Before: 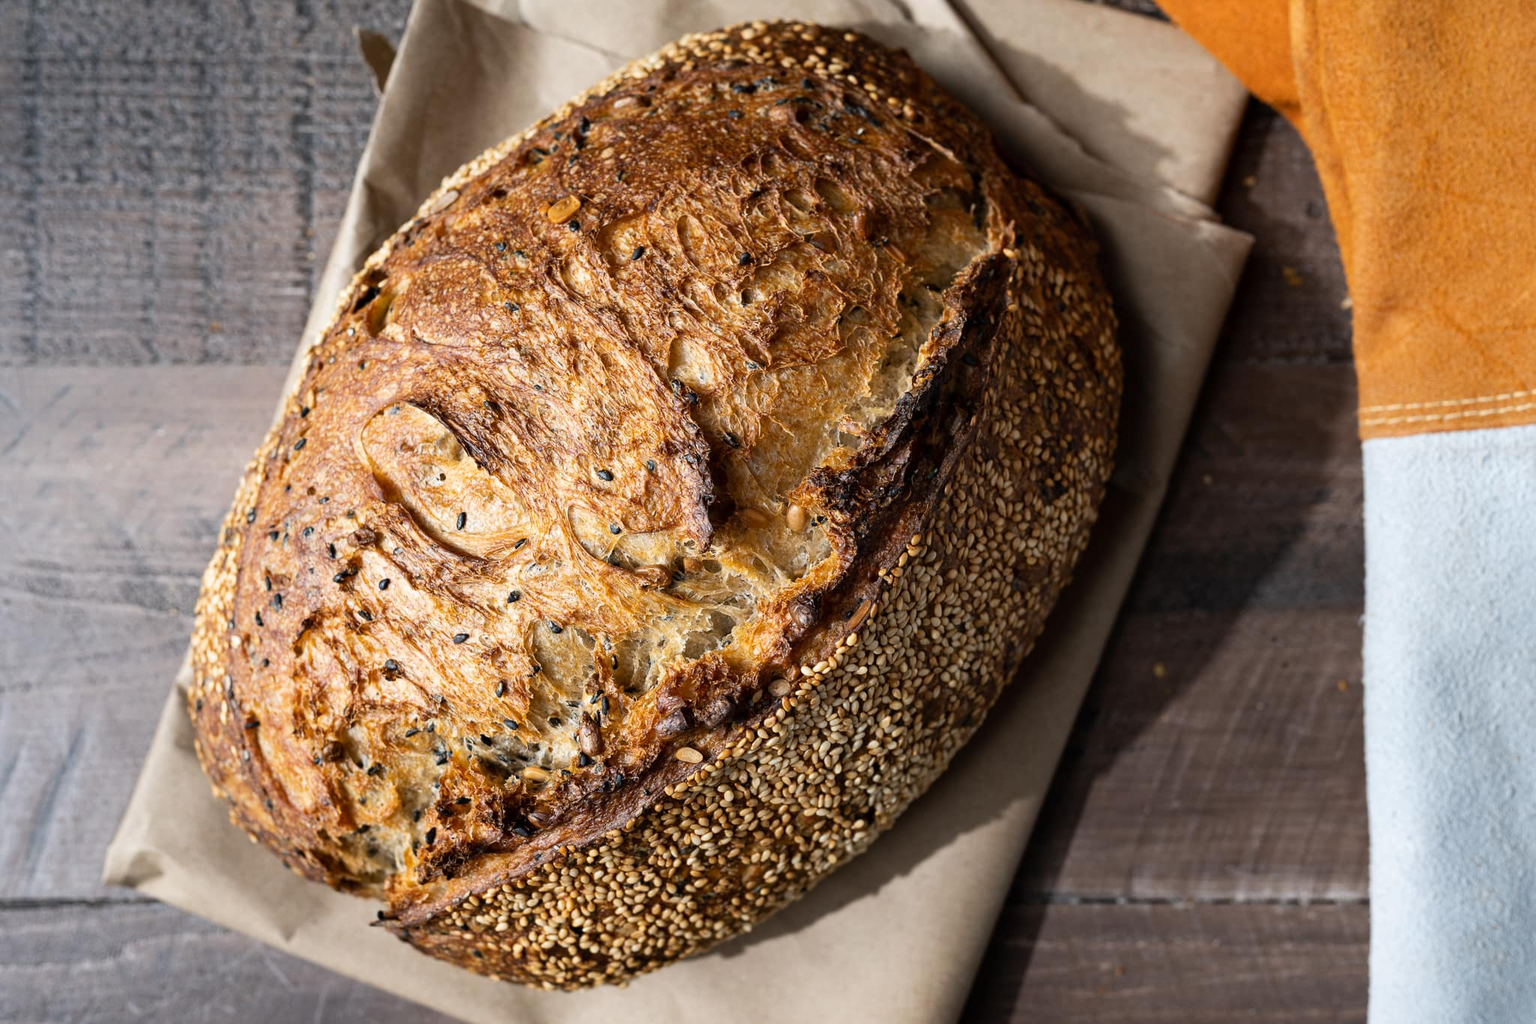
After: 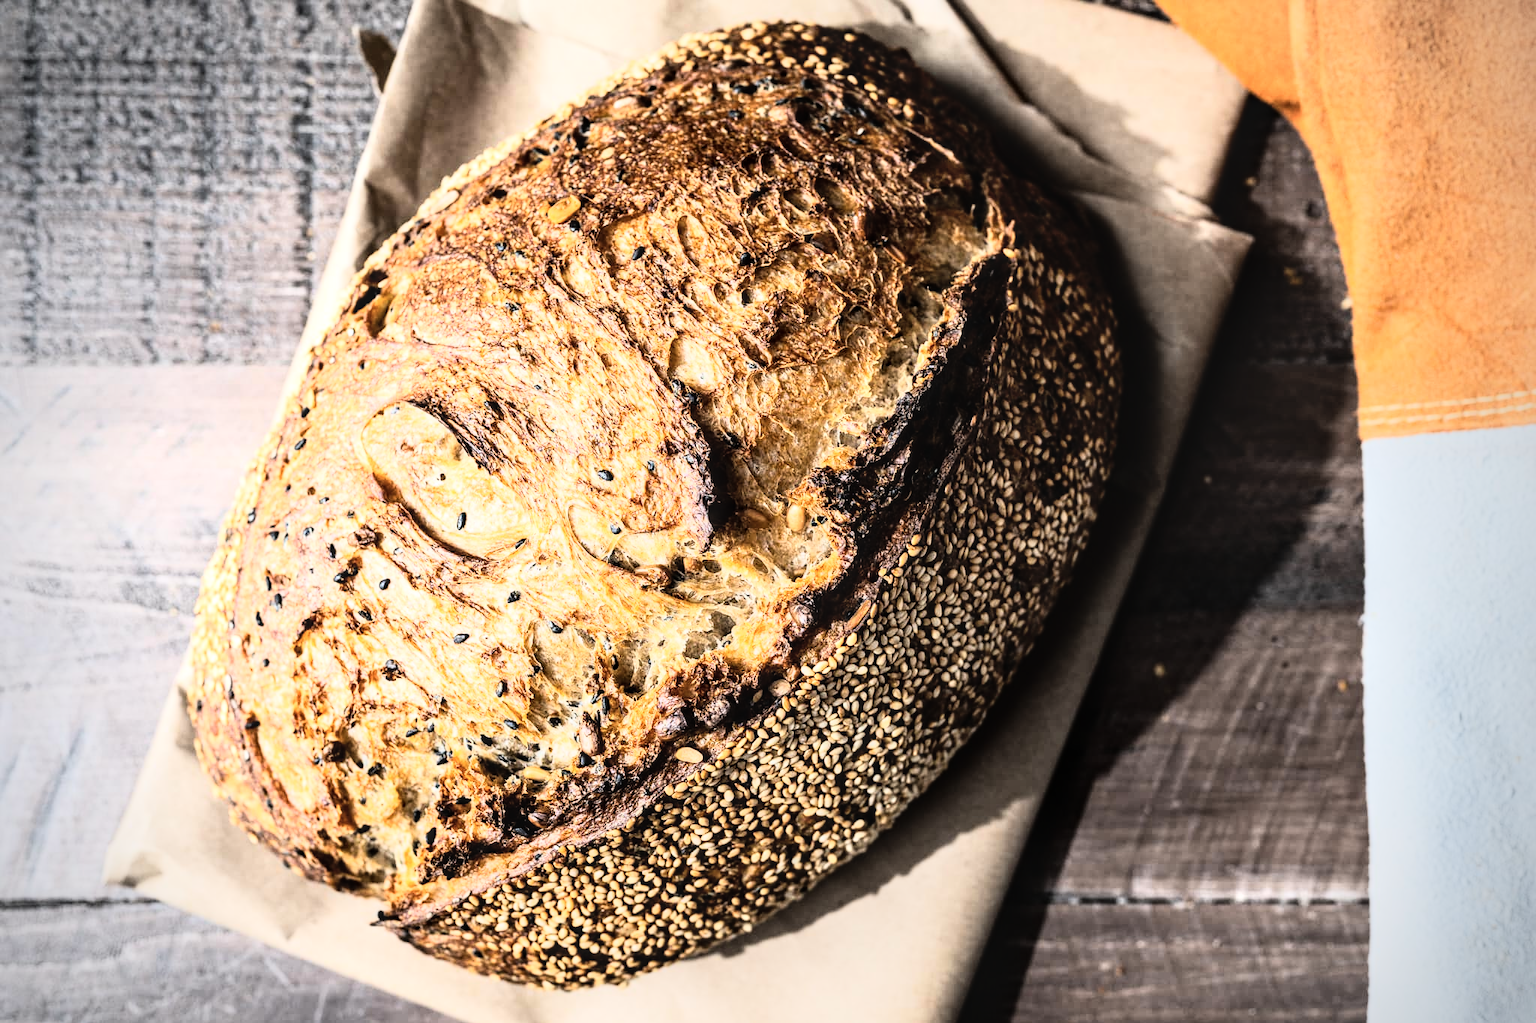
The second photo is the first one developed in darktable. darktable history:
local contrast: on, module defaults
vignetting: fall-off start 79.88%
rgb curve: curves: ch0 [(0, 0) (0.21, 0.15) (0.24, 0.21) (0.5, 0.75) (0.75, 0.96) (0.89, 0.99) (1, 1)]; ch1 [(0, 0.02) (0.21, 0.13) (0.25, 0.2) (0.5, 0.67) (0.75, 0.9) (0.89, 0.97) (1, 1)]; ch2 [(0, 0.02) (0.21, 0.13) (0.25, 0.2) (0.5, 0.67) (0.75, 0.9) (0.89, 0.97) (1, 1)], compensate middle gray true
contrast brightness saturation: saturation -0.17
